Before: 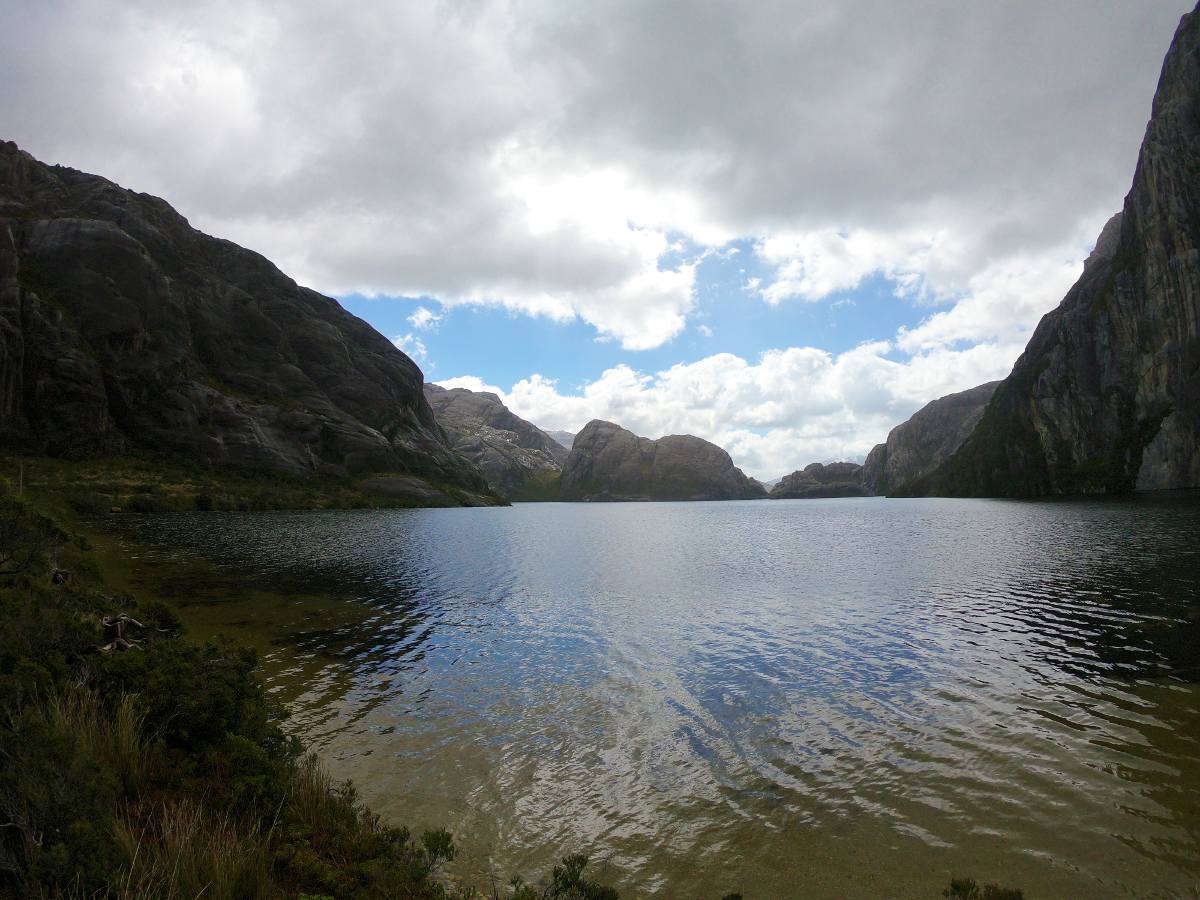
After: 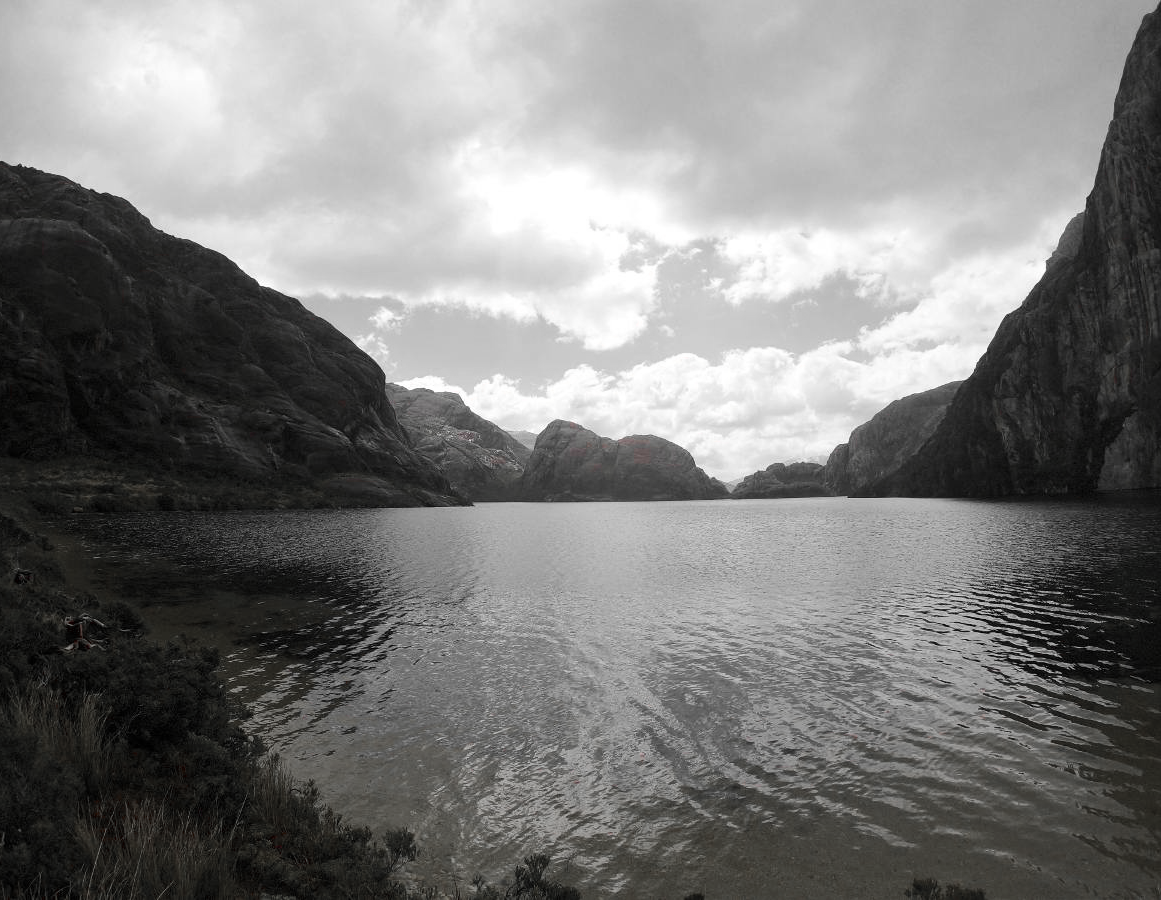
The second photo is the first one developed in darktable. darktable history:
color zones: curves: ch1 [(0, 0.831) (0.08, 0.771) (0.157, 0.268) (0.241, 0.207) (0.562, -0.005) (0.714, -0.013) (0.876, 0.01) (1, 0.831)], mix 30.29%
crop and rotate: left 3.191%
contrast brightness saturation: contrast 0.096, brightness 0.034, saturation 0.09
